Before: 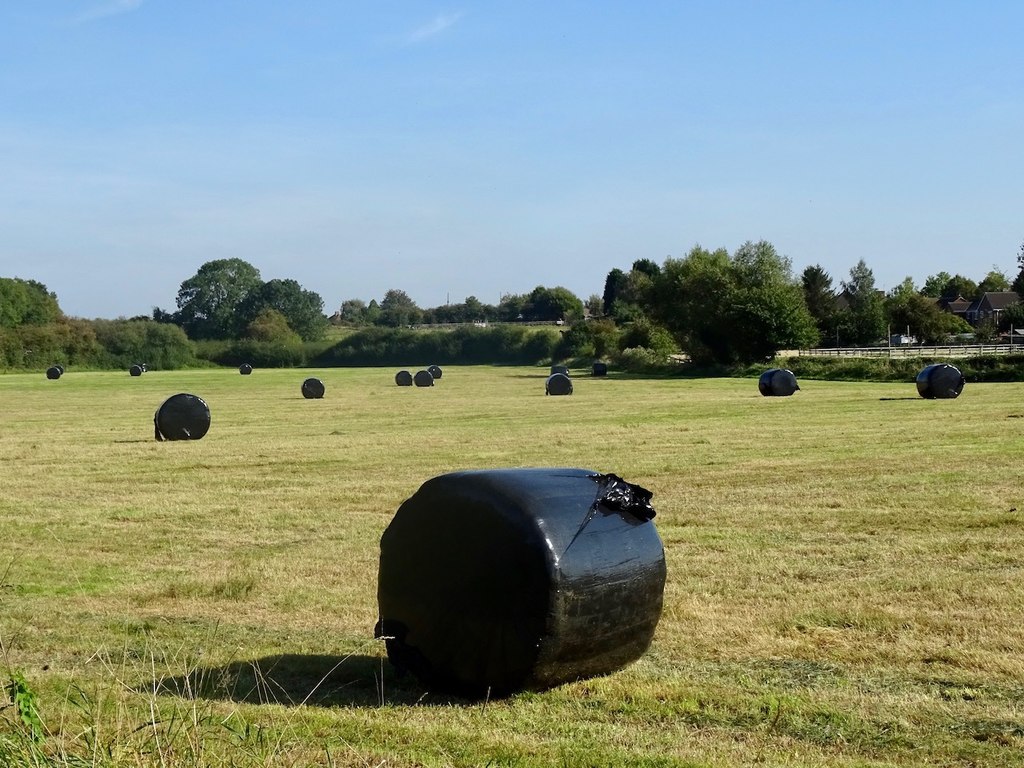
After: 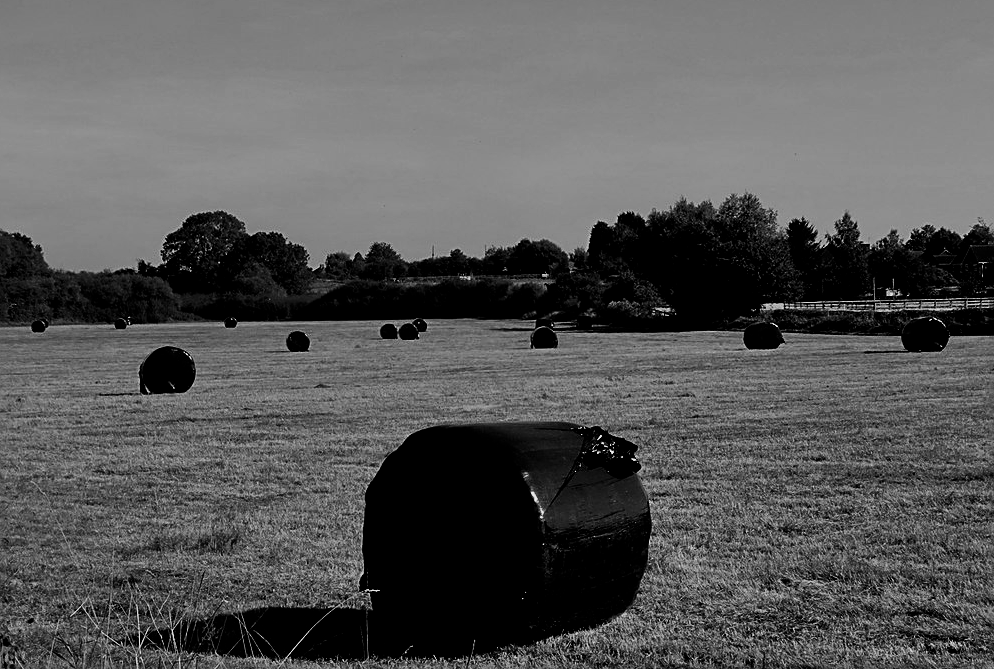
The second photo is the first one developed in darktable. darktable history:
exposure: black level correction 0.002, exposure -0.1 EV, compensate highlight preservation false
crop: left 1.507%, top 6.147%, right 1.379%, bottom 6.637%
filmic rgb: black relative exposure -5 EV, white relative exposure 3.2 EV, hardness 3.42, contrast 1.2, highlights saturation mix -50%
monochrome: a 14.95, b -89.96
sharpen: on, module defaults
shadows and highlights: shadows 43.71, white point adjustment -1.46, soften with gaussian
white balance: emerald 1
contrast brightness saturation: brightness -0.52
